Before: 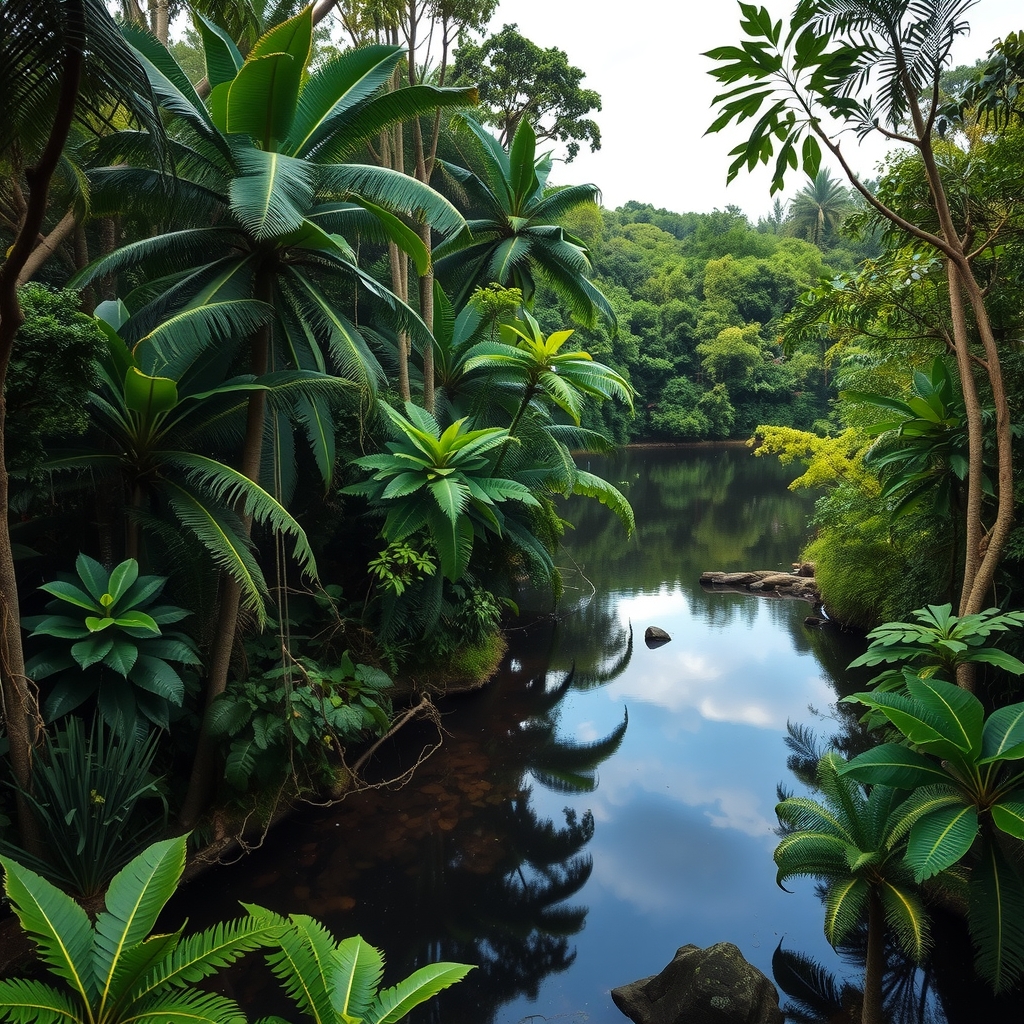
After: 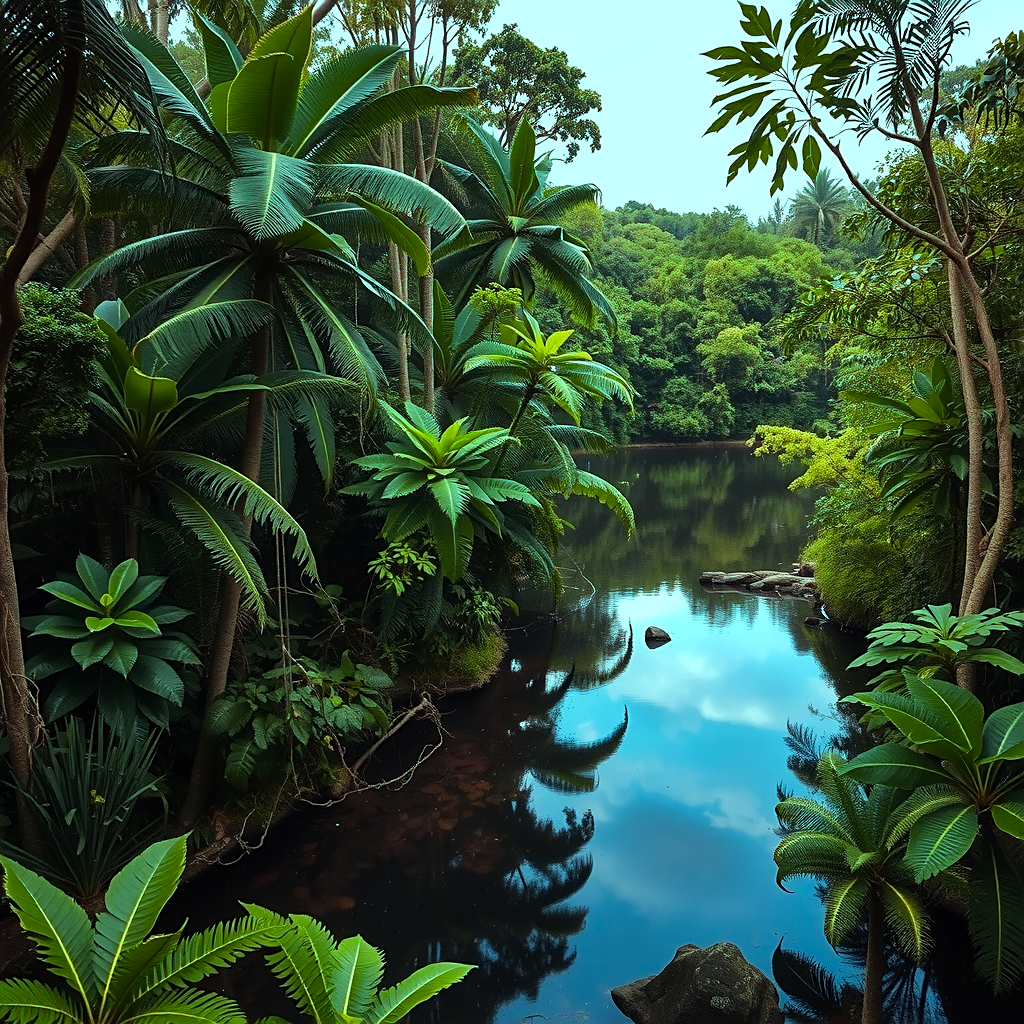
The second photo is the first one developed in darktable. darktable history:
color balance rgb: highlights gain › chroma 5.489%, highlights gain › hue 195.87°, perceptual saturation grading › global saturation 0.138%, hue shift -8.69°
sharpen: on, module defaults
